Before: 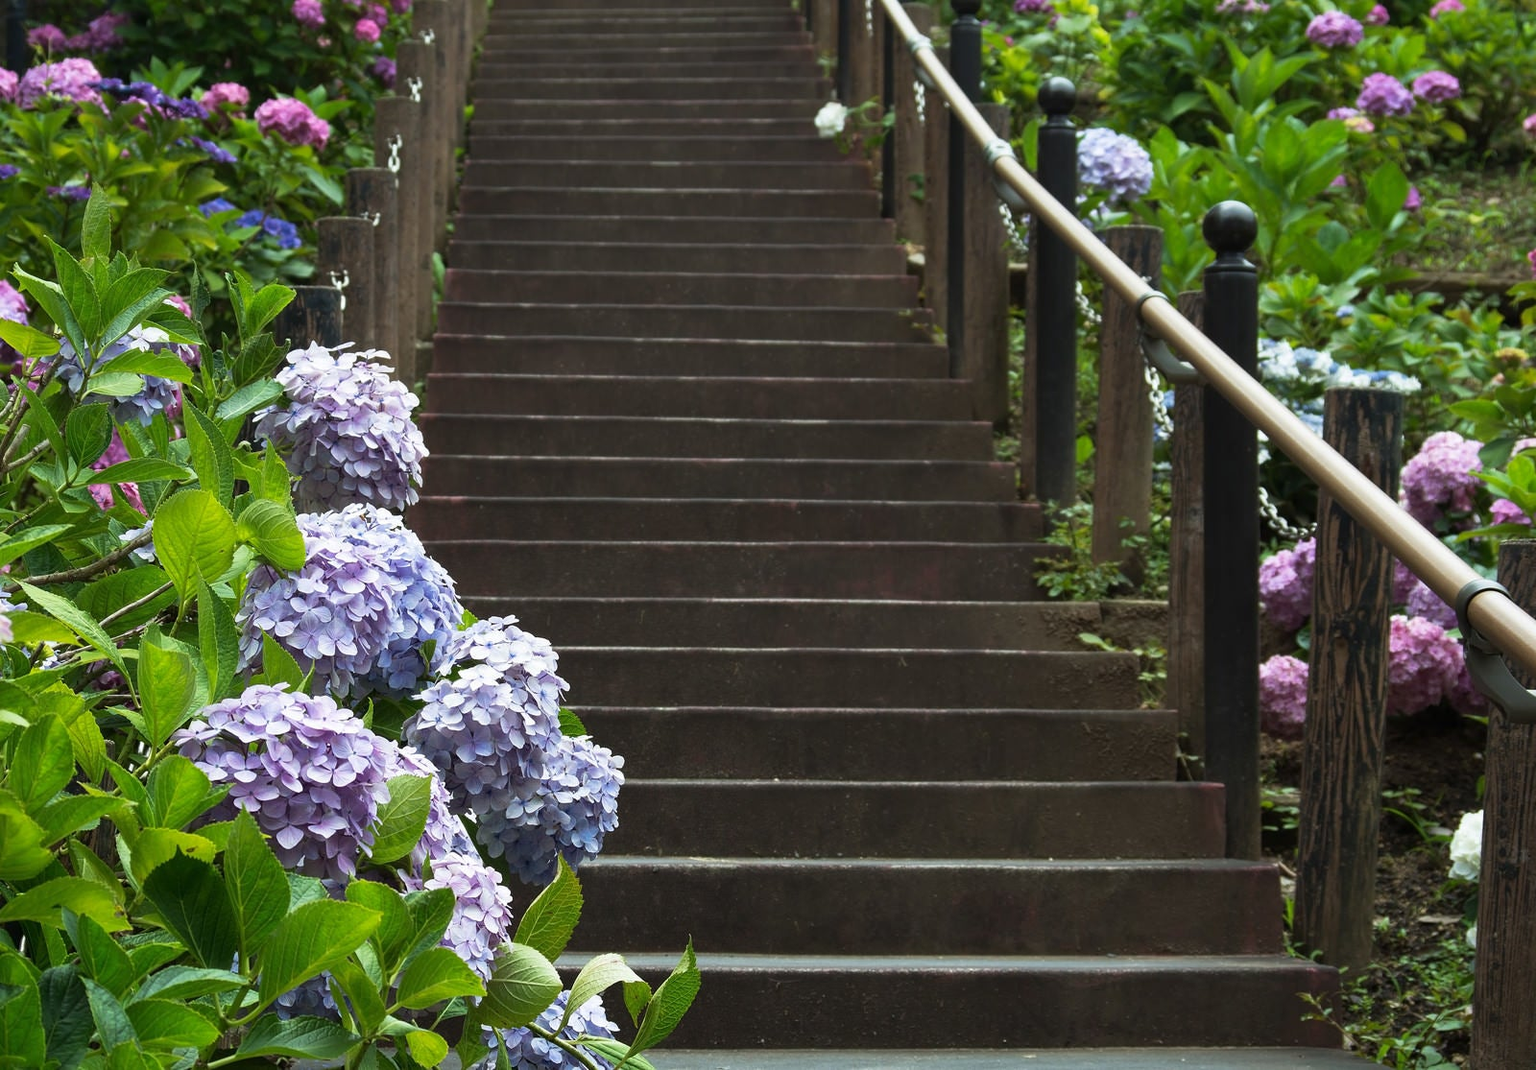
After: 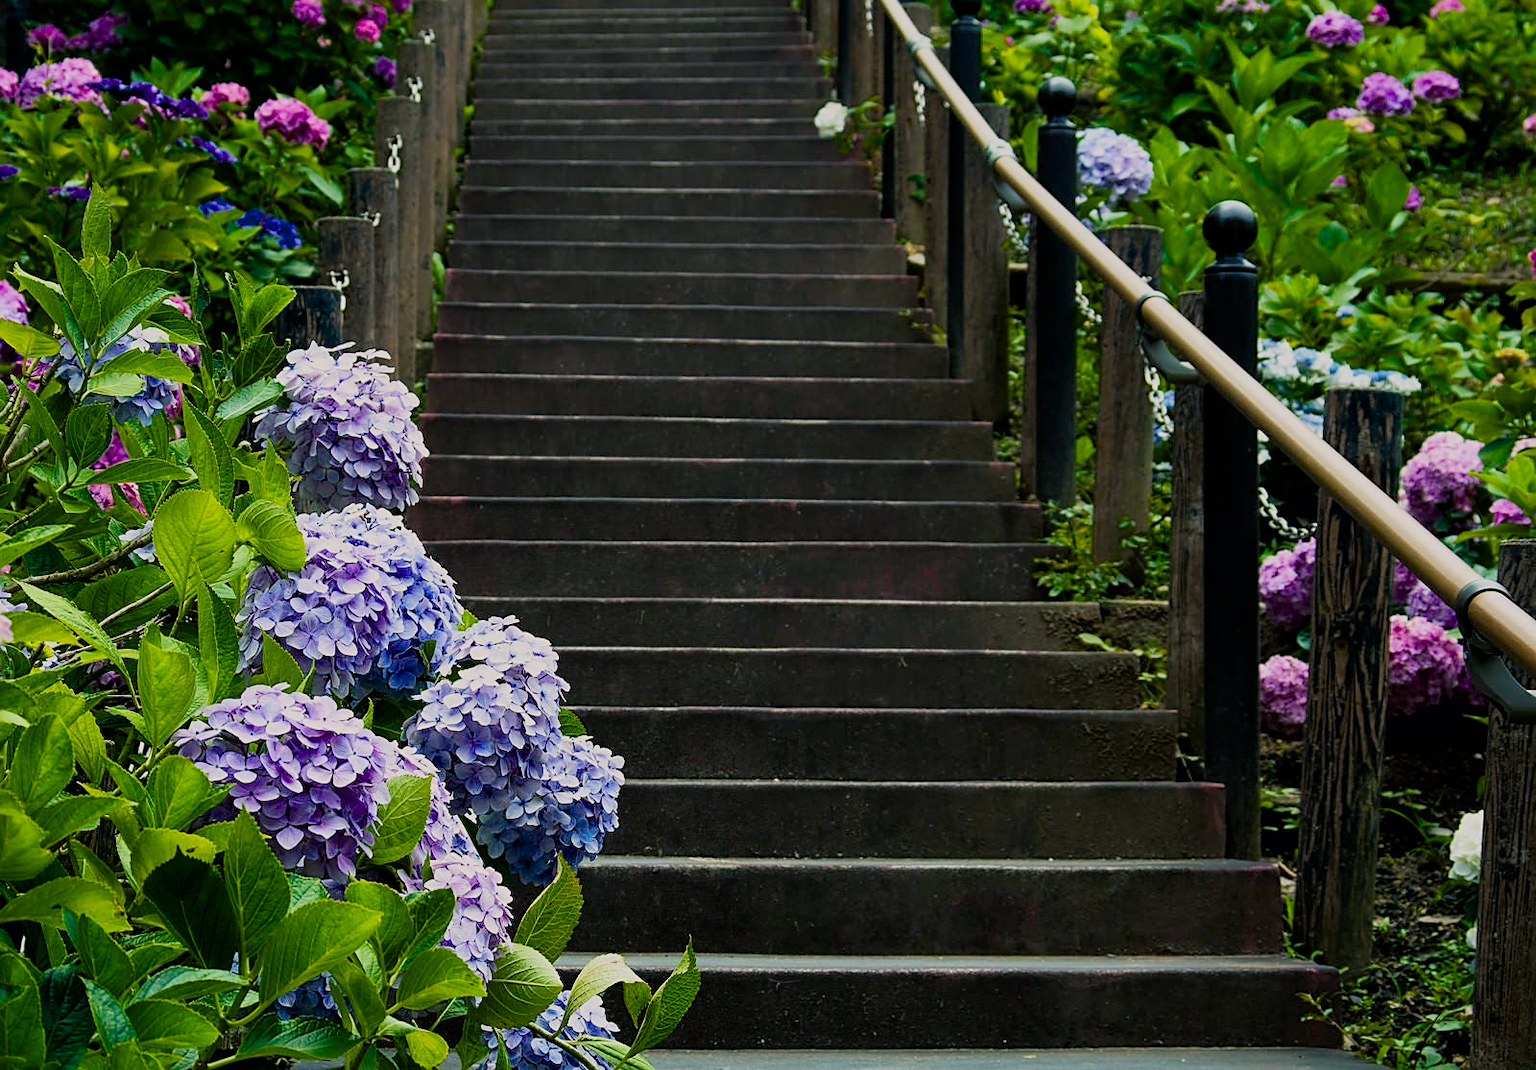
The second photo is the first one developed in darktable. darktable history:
exposure: compensate highlight preservation false
sharpen: on, module defaults
filmic rgb: black relative exposure -7.65 EV, white relative exposure 4.56 EV, hardness 3.61, color science v6 (2022)
color balance rgb: shadows lift › chroma 7.45%, shadows lift › hue 246.4°, highlights gain › chroma 1.615%, highlights gain › hue 55.6°, global offset › luminance -0.483%, linear chroma grading › global chroma 14.591%, perceptual saturation grading › global saturation 9.097%, perceptual saturation grading › highlights -13.289%, perceptual saturation grading › mid-tones 14.451%, perceptual saturation grading › shadows 22.739%, global vibrance 15.831%, saturation formula JzAzBz (2021)
